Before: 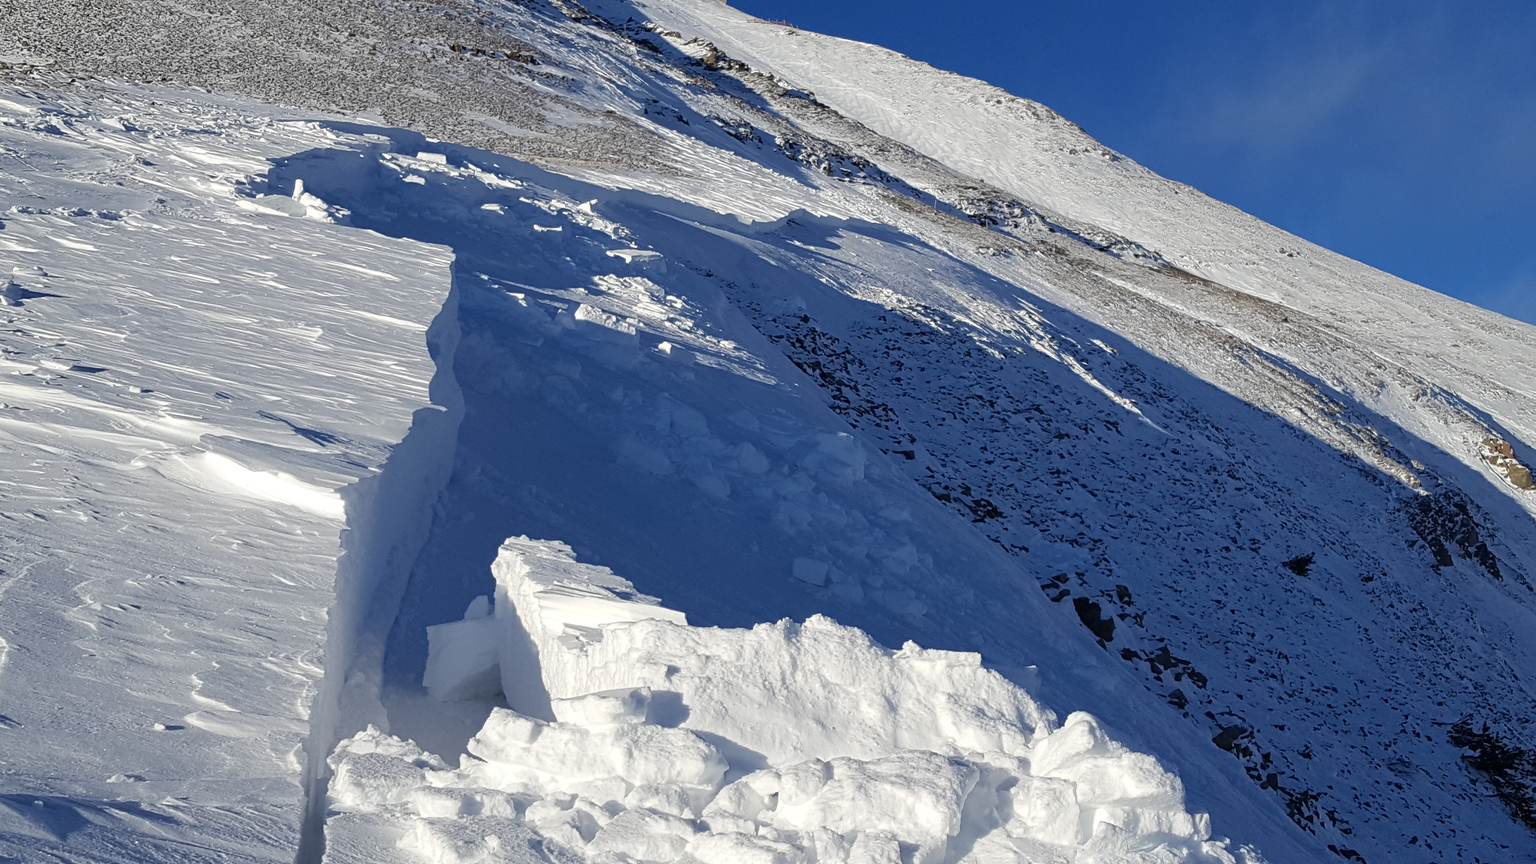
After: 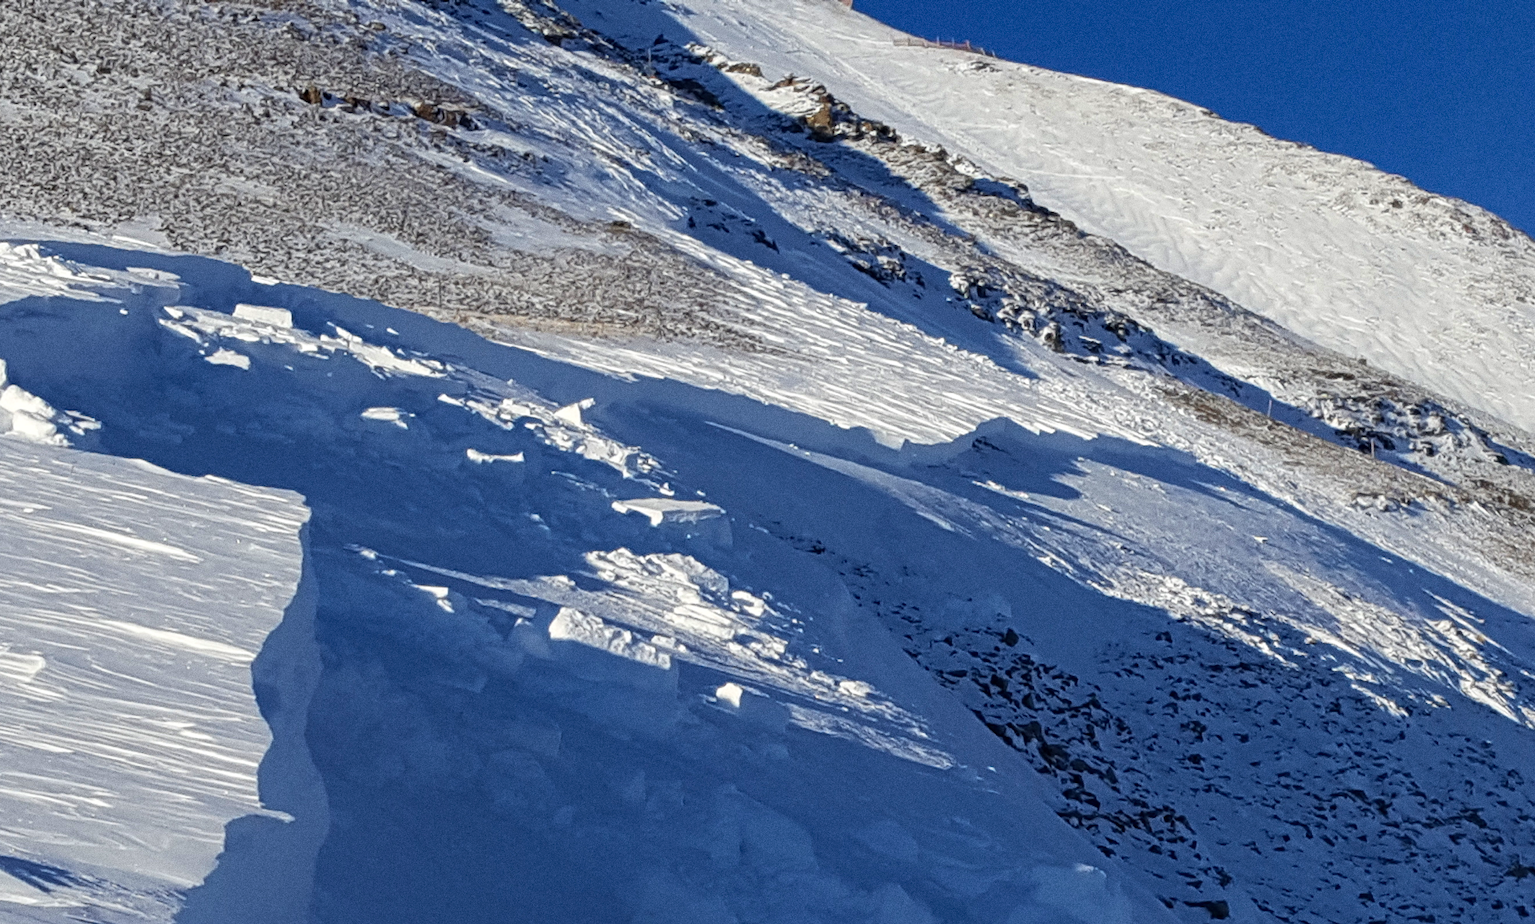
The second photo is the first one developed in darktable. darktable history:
crop: left 19.556%, right 30.401%, bottom 46.458%
velvia: on, module defaults
grain: coarseness 0.09 ISO, strength 40%
contrast brightness saturation: contrast 0.1, brightness 0.03, saturation 0.09
